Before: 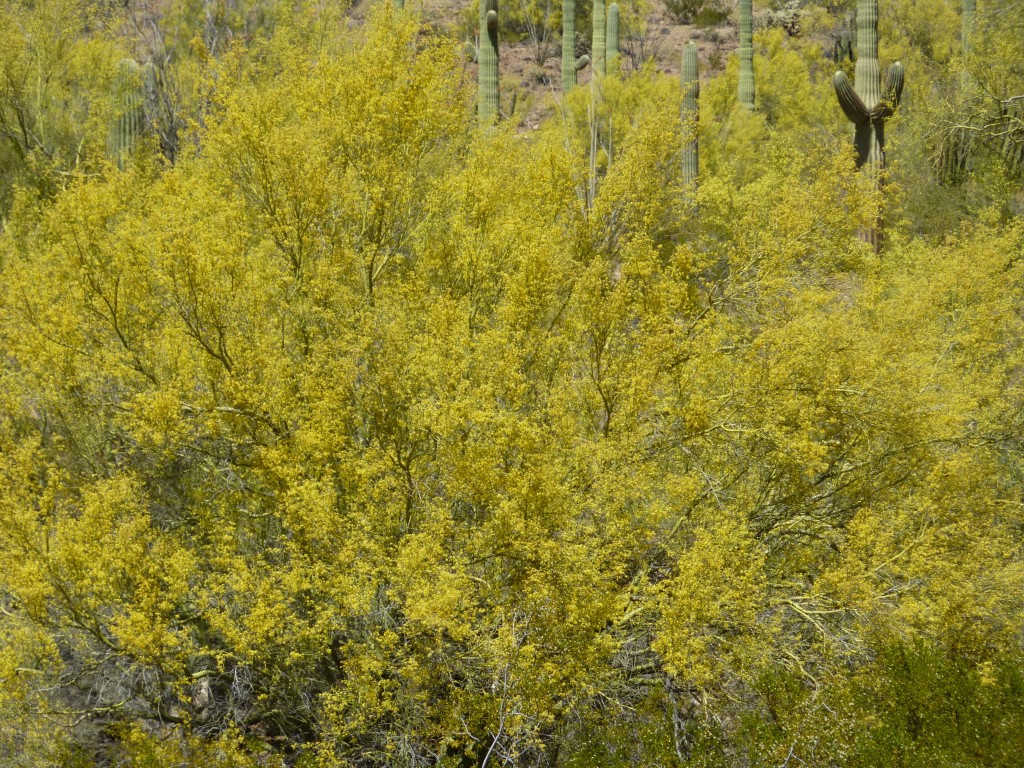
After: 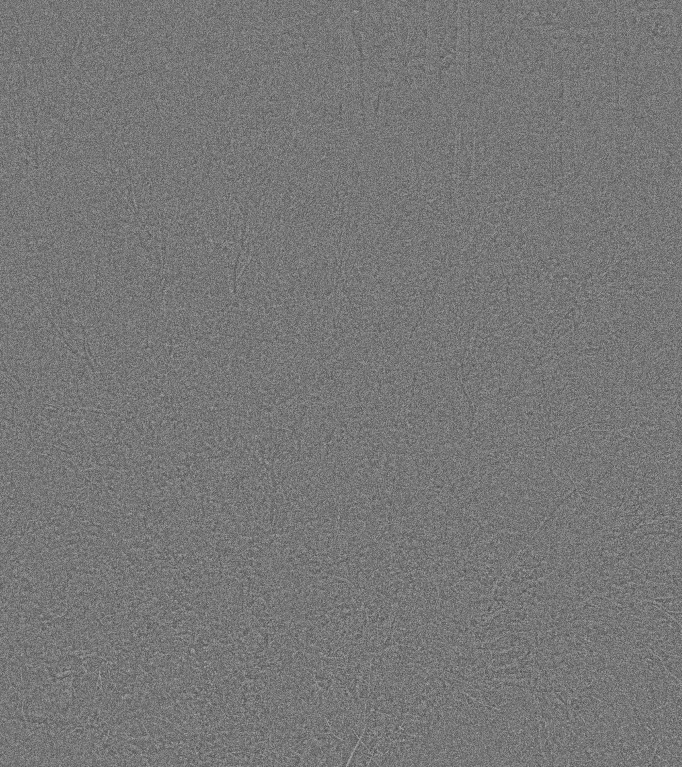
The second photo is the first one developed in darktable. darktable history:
crop and rotate: left 13.342%, right 19.991%
grain: coarseness 14.49 ISO, strength 48.04%, mid-tones bias 35%
highpass: sharpness 5.84%, contrast boost 8.44%
